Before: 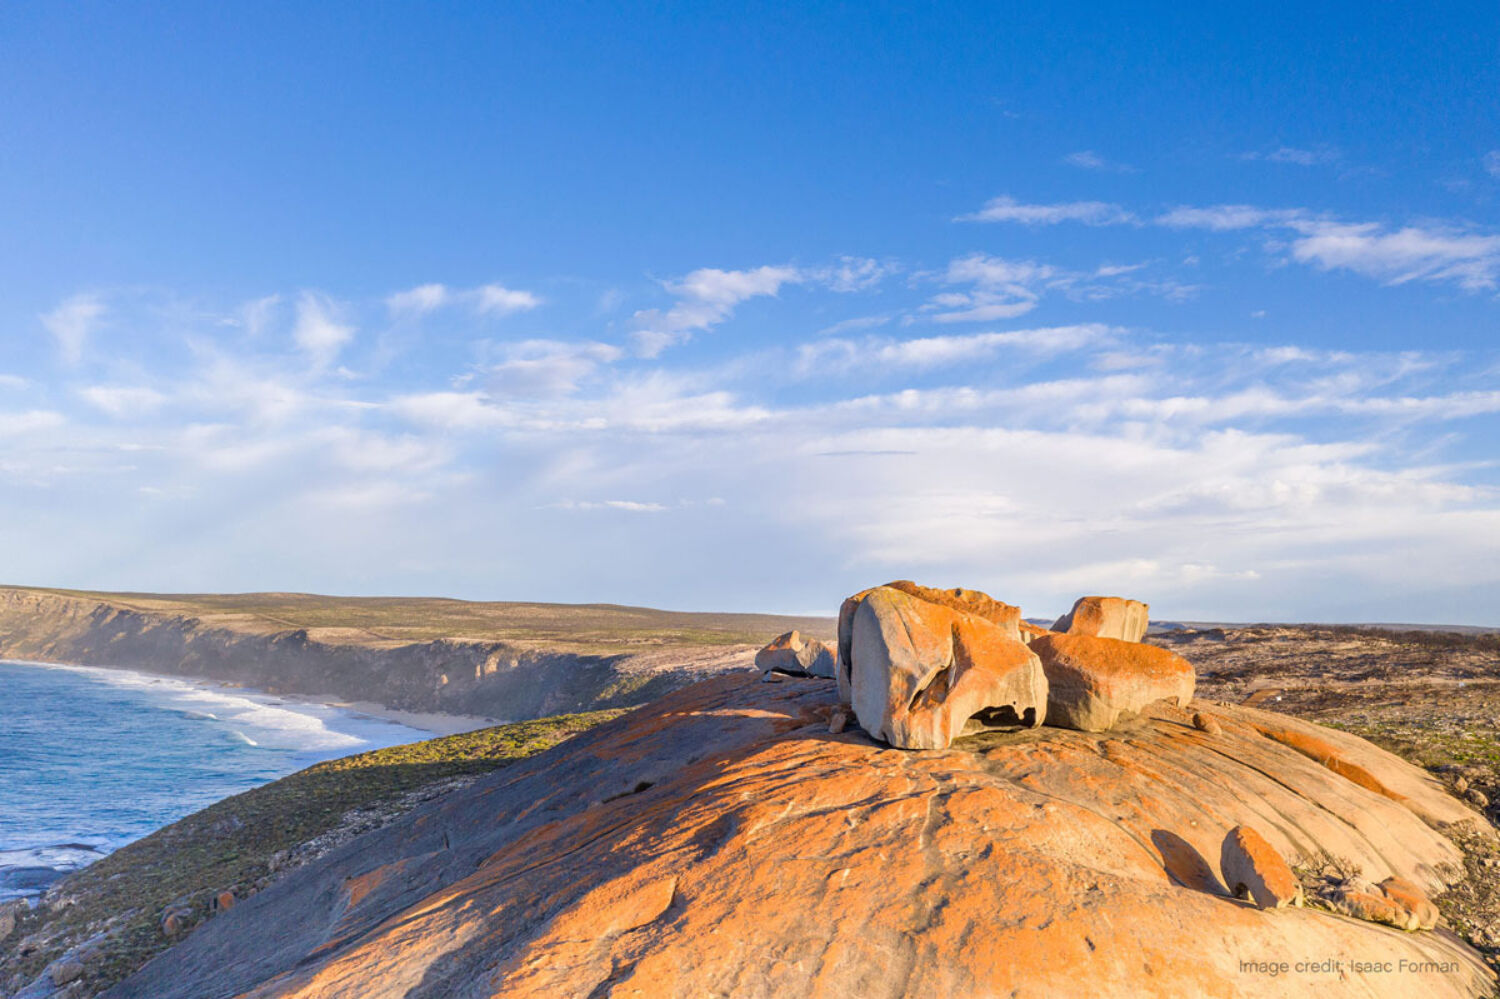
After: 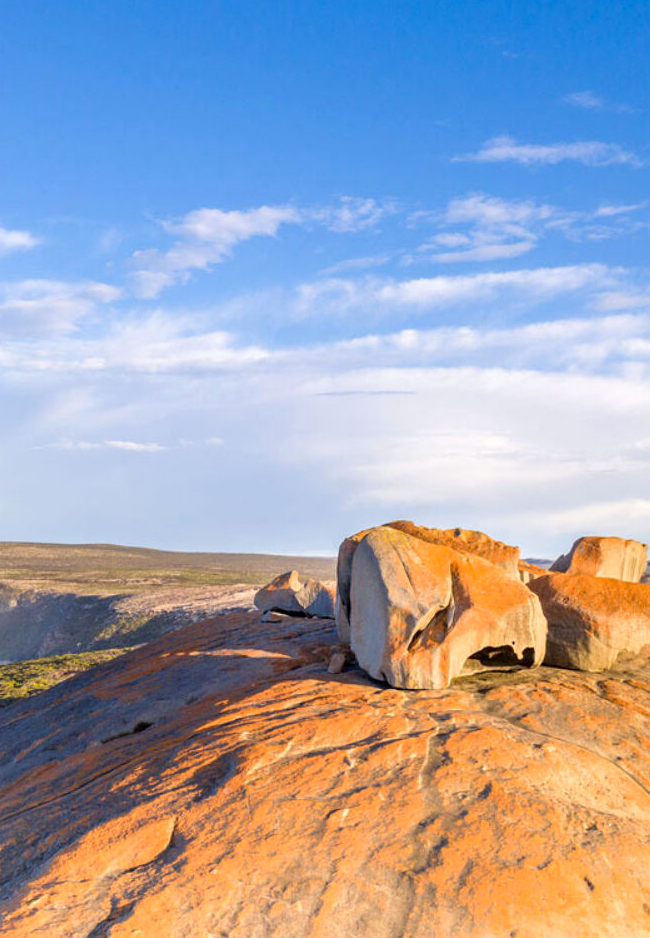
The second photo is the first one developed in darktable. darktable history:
exposure: black level correction 0.002, exposure 0.15 EV, compensate highlight preservation false
crop: left 33.452%, top 6.025%, right 23.155%
